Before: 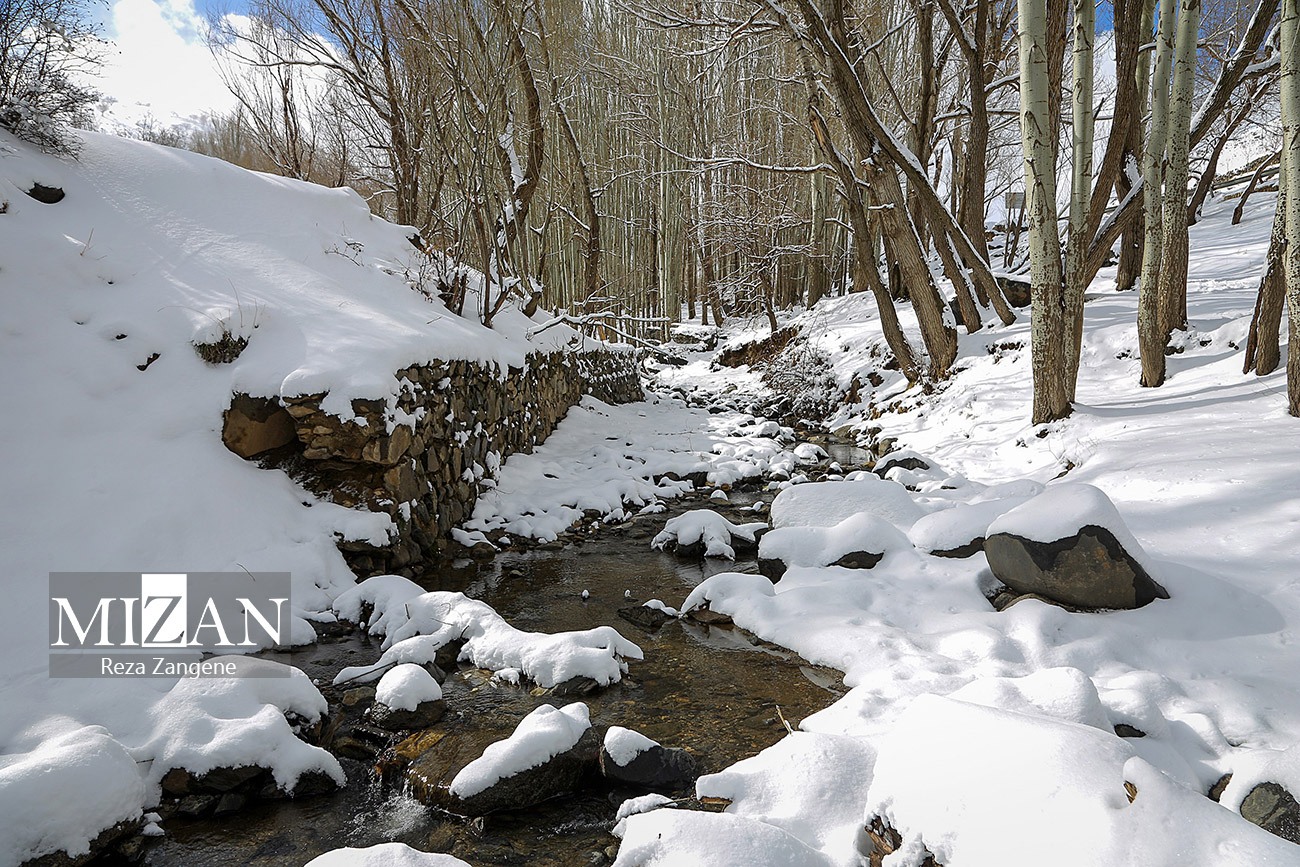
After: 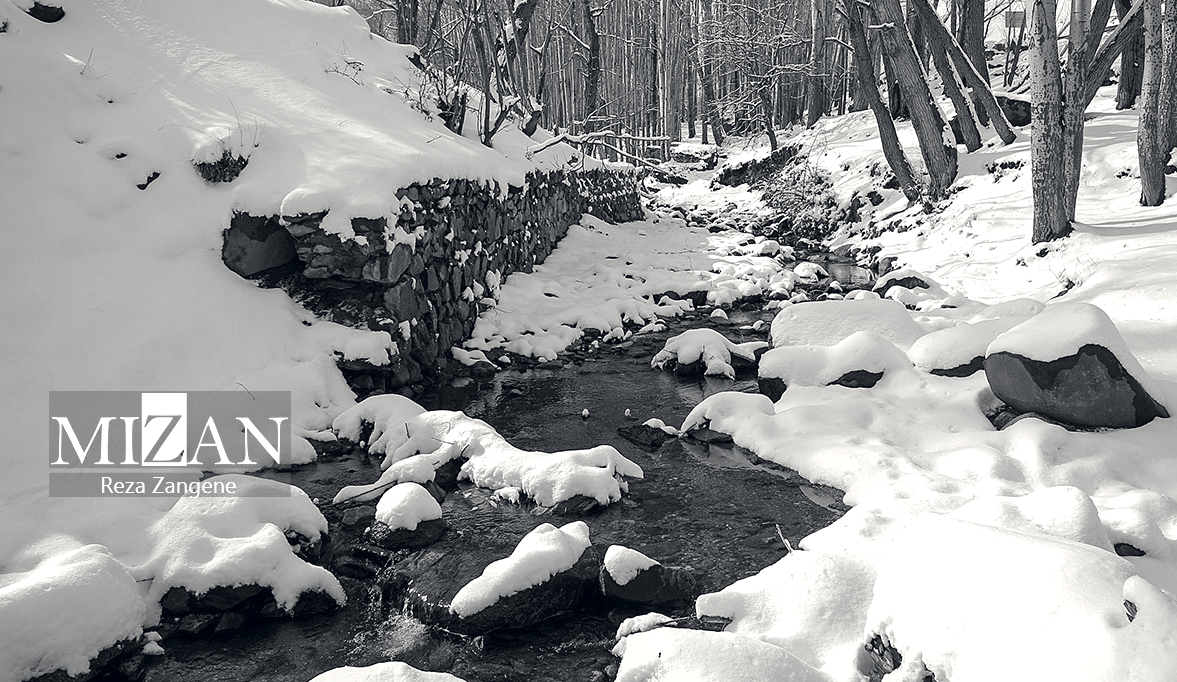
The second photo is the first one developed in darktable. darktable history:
white balance: emerald 1
contrast brightness saturation: saturation -1
crop: top 20.916%, right 9.437%, bottom 0.316%
exposure: exposure 0.258 EV, compensate highlight preservation false
color correction: highlights a* 0.207, highlights b* 2.7, shadows a* -0.874, shadows b* -4.78
